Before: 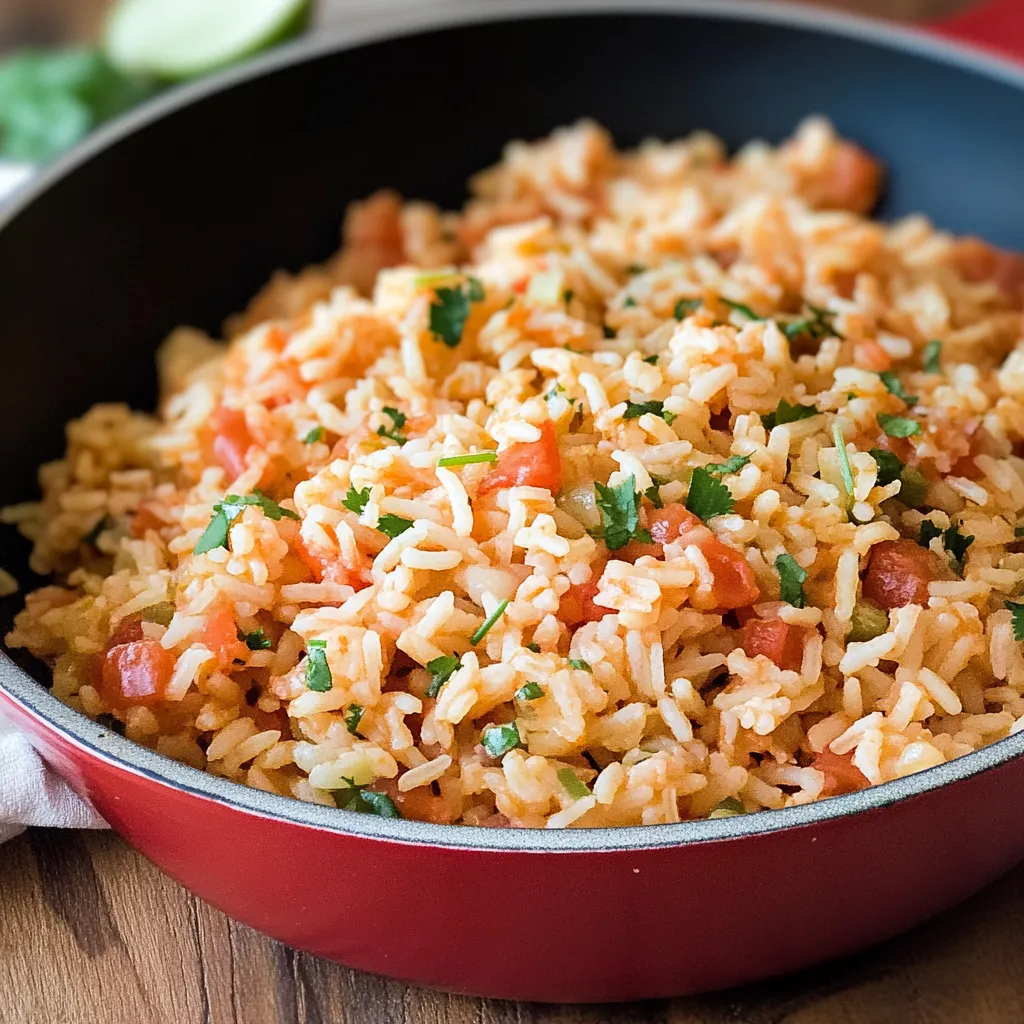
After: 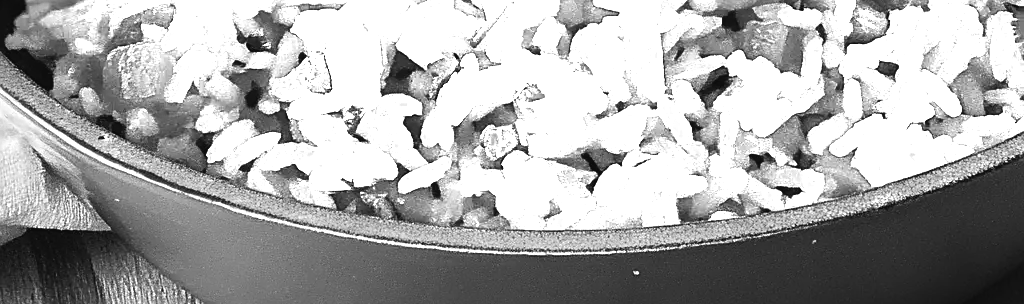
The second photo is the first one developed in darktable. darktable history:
crop and rotate: top 58.493%, bottom 11.775%
exposure: exposure 0.084 EV, compensate exposure bias true, compensate highlight preservation false
color balance rgb: highlights gain › chroma 0.223%, highlights gain › hue 331.53°, global offset › luminance 0.477%, global offset › hue 171.27°, perceptual saturation grading › global saturation 25.591%, perceptual brilliance grading › highlights 11.173%, perceptual brilliance grading › shadows -11.601%, global vibrance 3.538%
color zones: curves: ch0 [(0, 0.554) (0.146, 0.662) (0.293, 0.86) (0.503, 0.774) (0.637, 0.106) (0.74, 0.072) (0.866, 0.488) (0.998, 0.569)]; ch1 [(0, 0) (0.143, 0) (0.286, 0) (0.429, 0) (0.571, 0) (0.714, 0) (0.857, 0)]
sharpen: radius 1.857, amount 0.409, threshold 1.143
